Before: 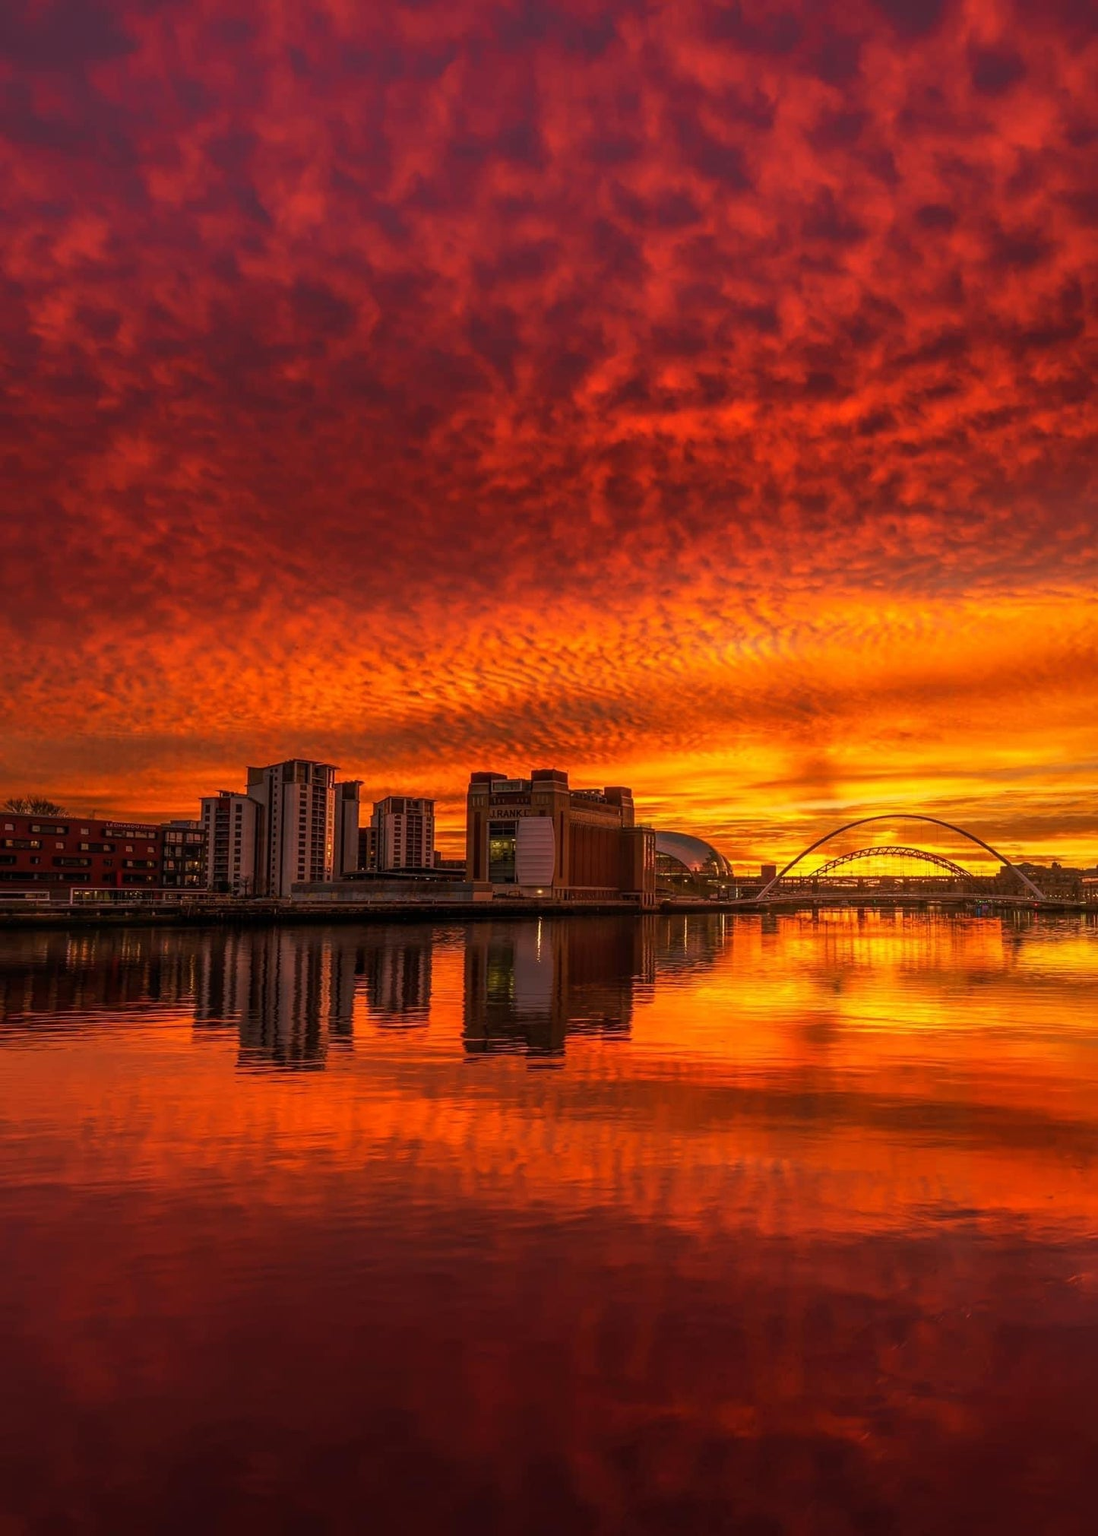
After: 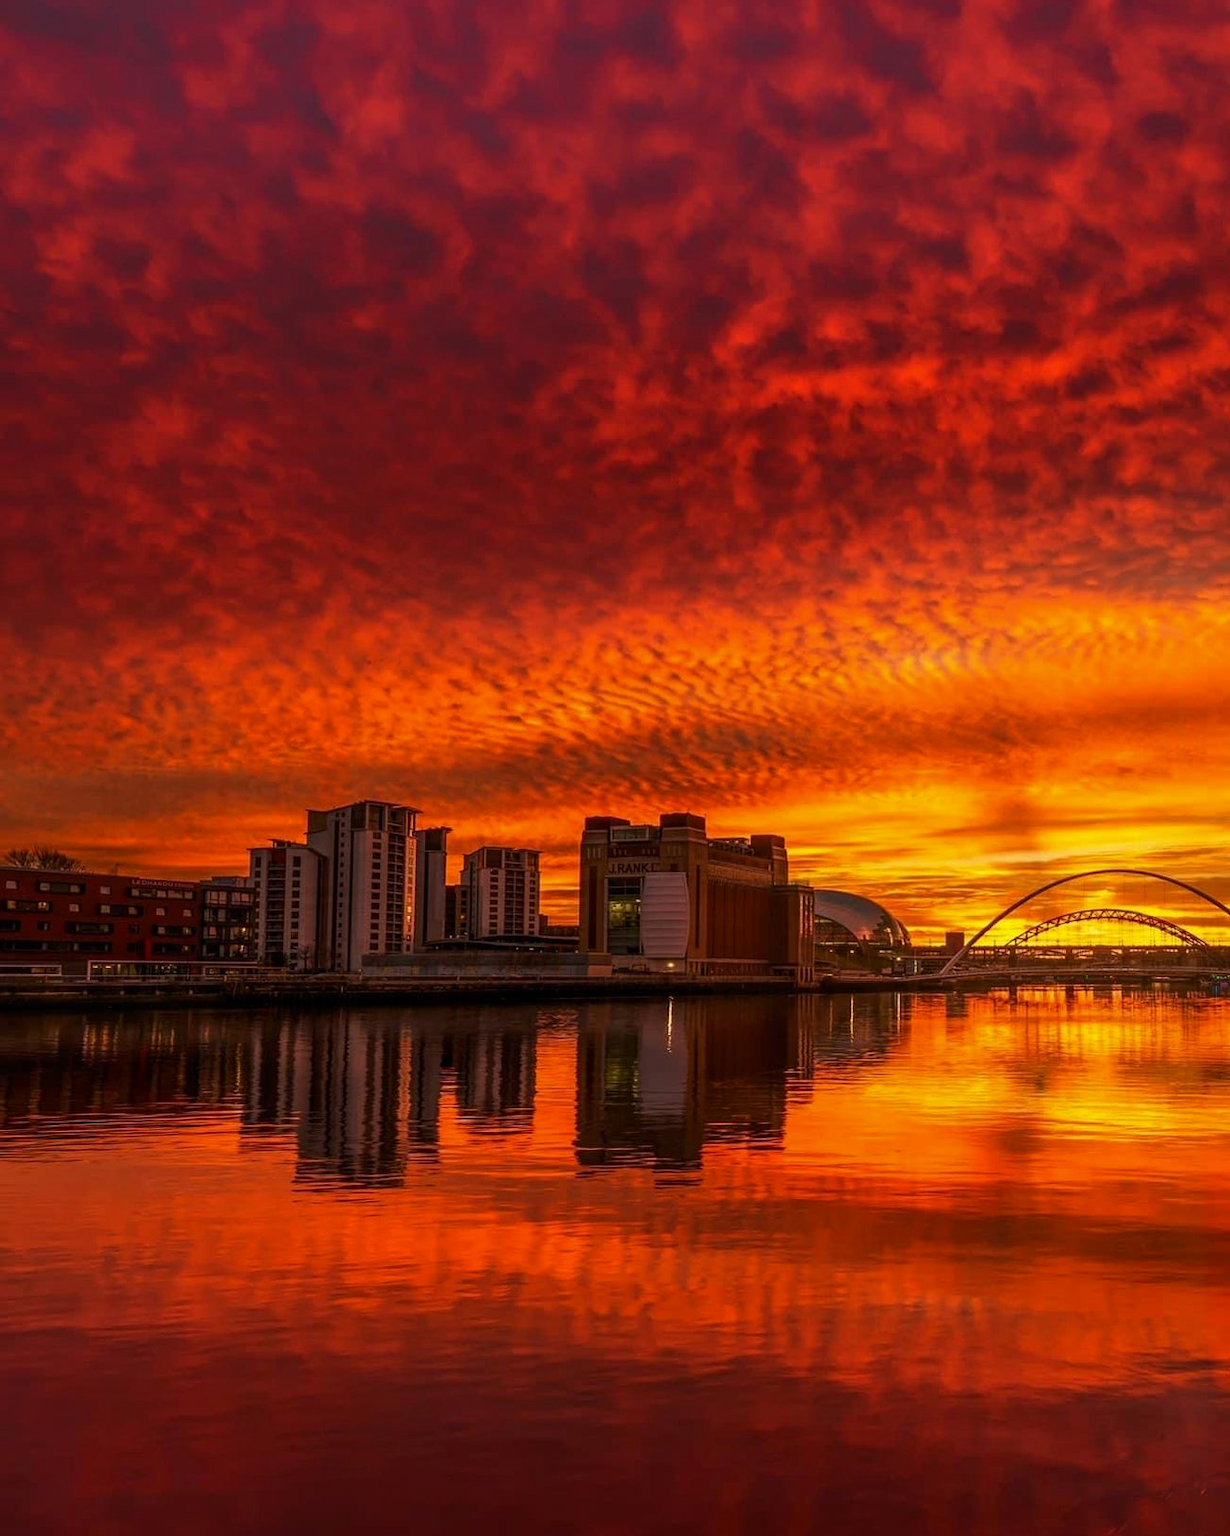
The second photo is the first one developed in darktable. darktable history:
contrast brightness saturation: contrast 0.028, brightness -0.043
crop: top 7.496%, right 9.769%, bottom 11.984%
